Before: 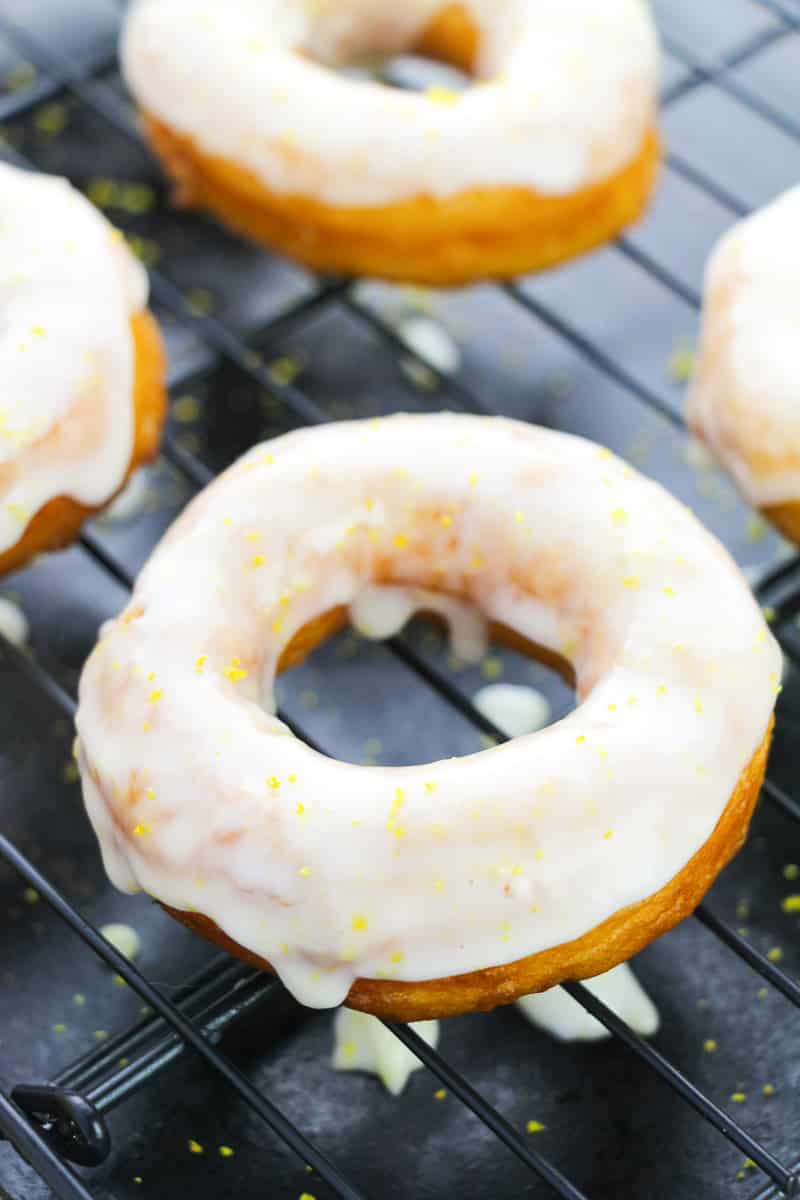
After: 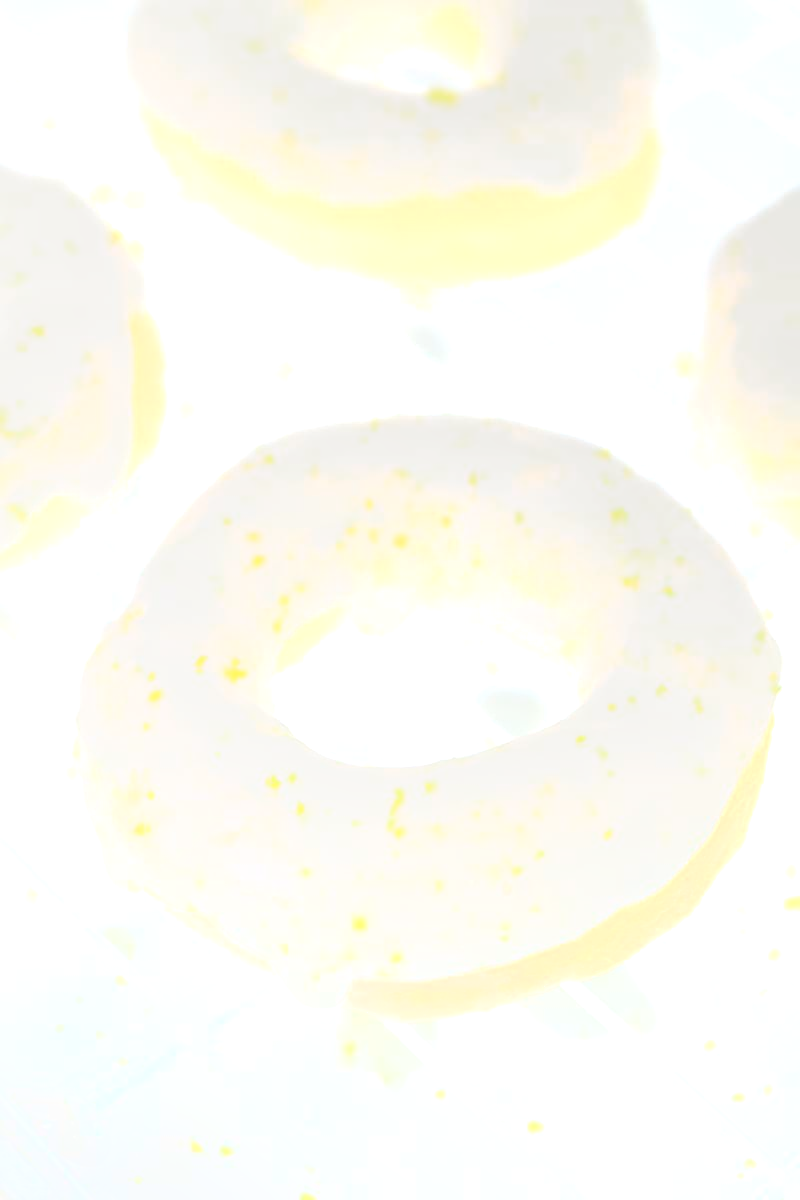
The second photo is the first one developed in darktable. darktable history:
bloom: size 70%, threshold 25%, strength 70%
color correction: highlights b* 3
exposure: exposure 0.781 EV, compensate highlight preservation false
tone equalizer: on, module defaults
sharpen: on, module defaults
soften: size 8.67%, mix 49%
